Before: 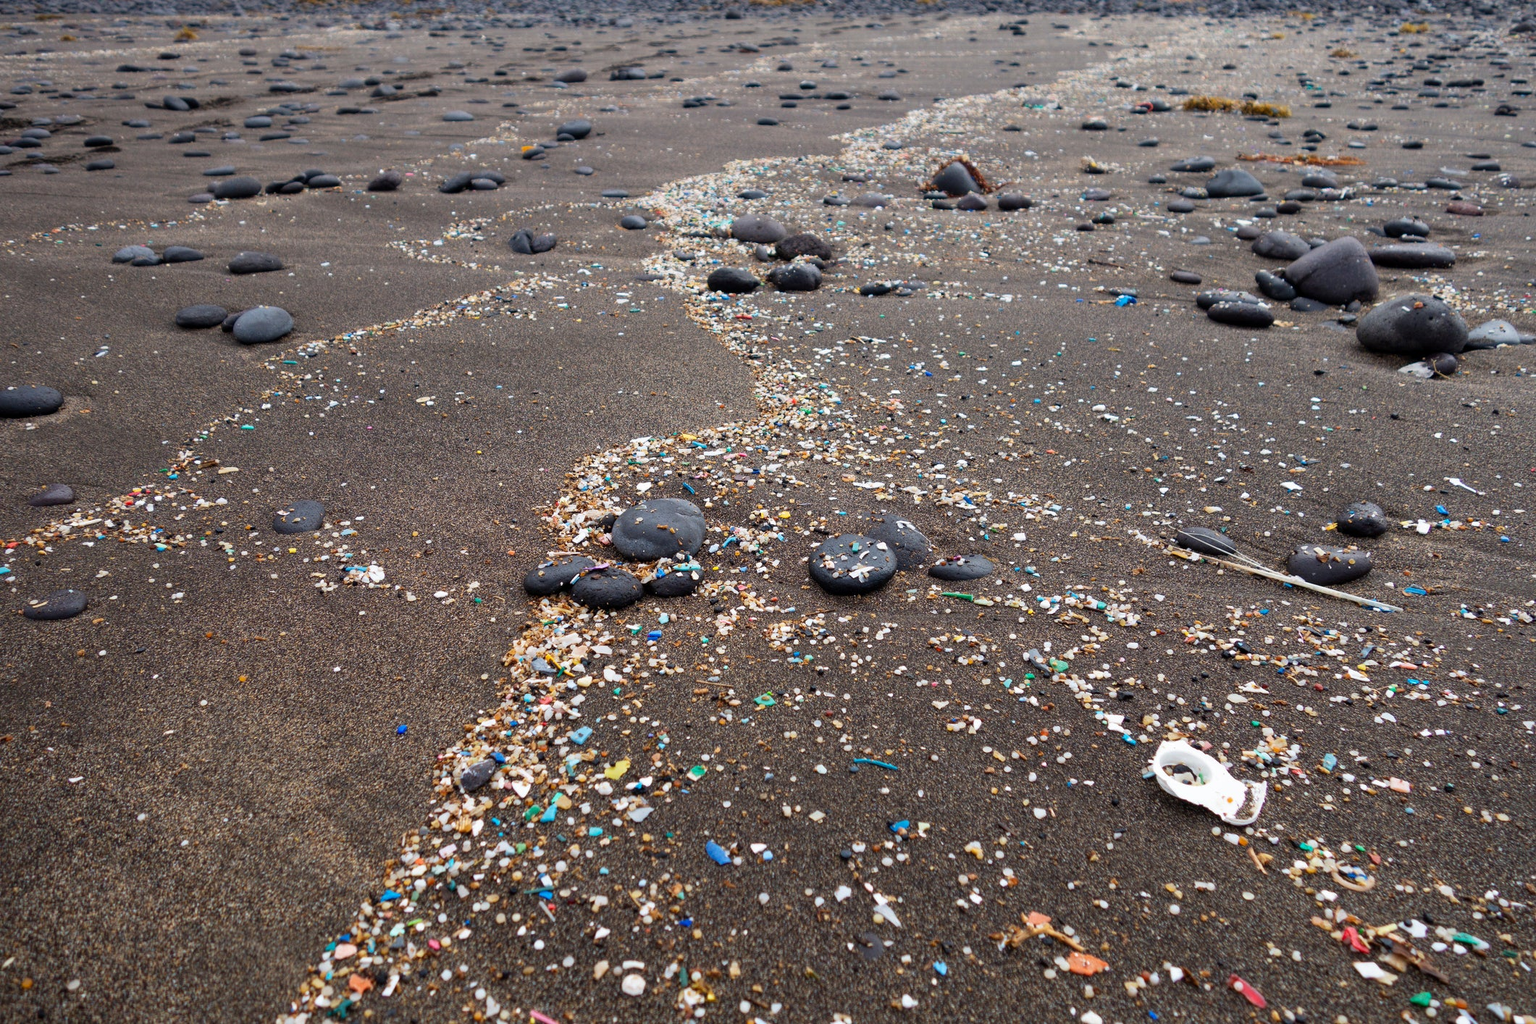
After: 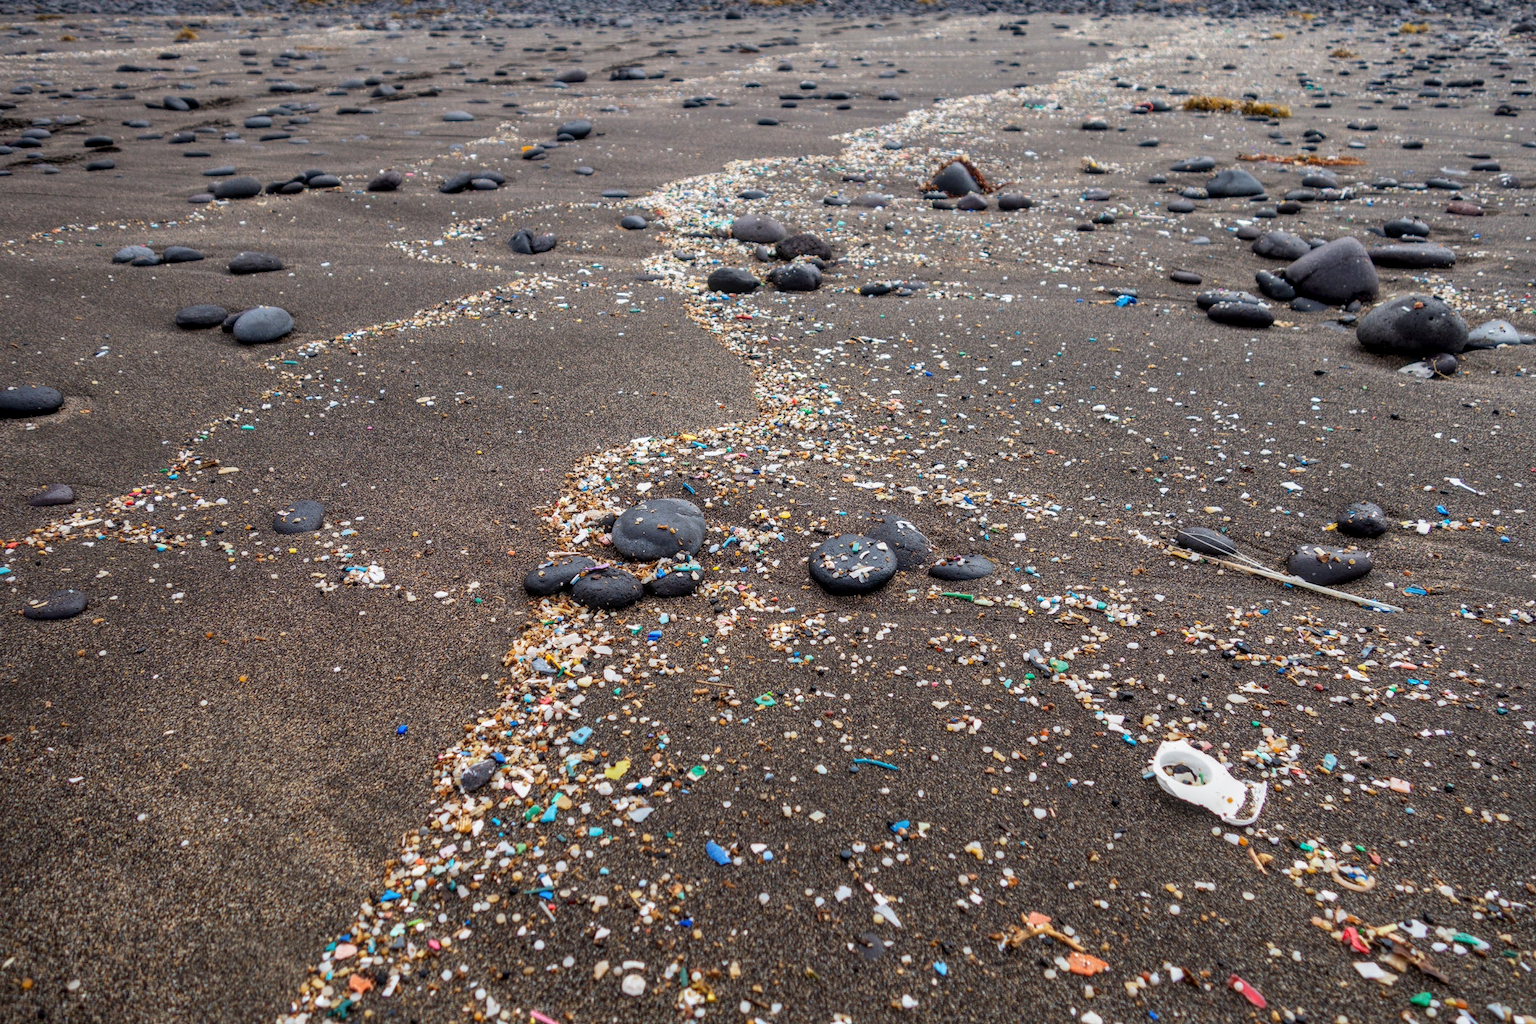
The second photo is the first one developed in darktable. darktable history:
local contrast: highlights 2%, shadows 1%, detail 133%
